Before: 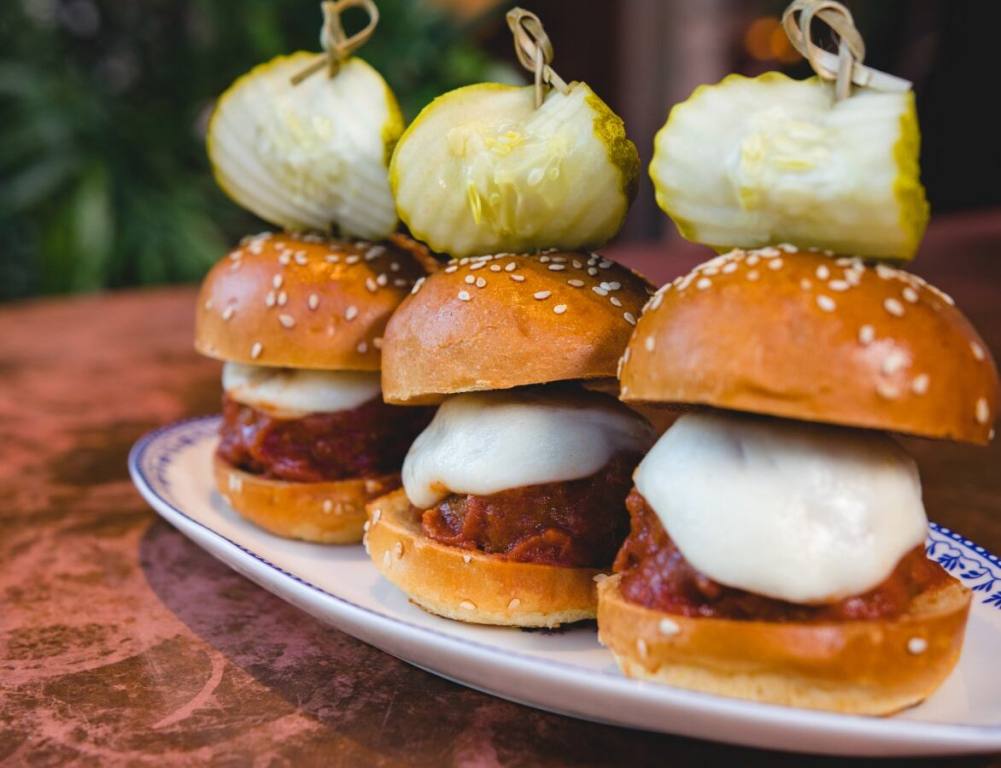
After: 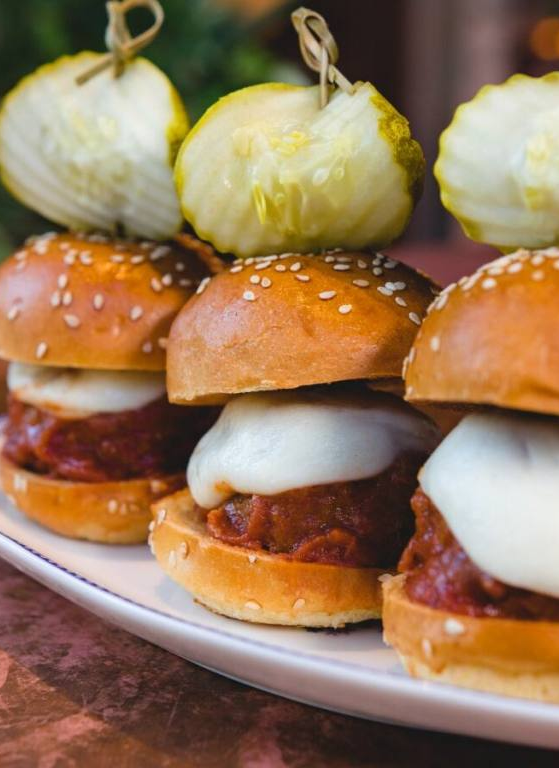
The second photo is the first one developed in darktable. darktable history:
crop: left 21.575%, right 22.57%
